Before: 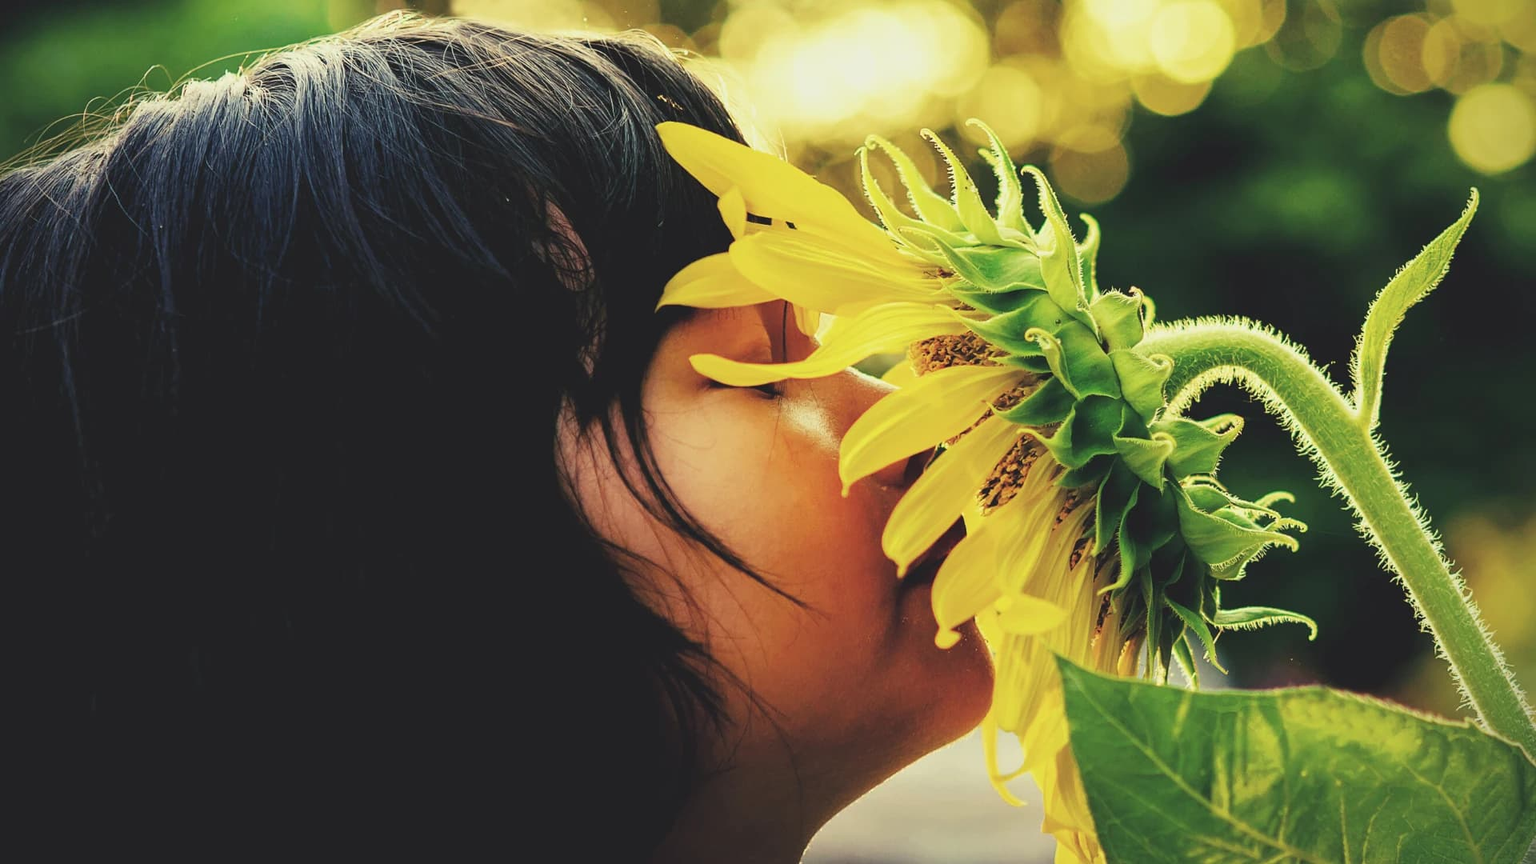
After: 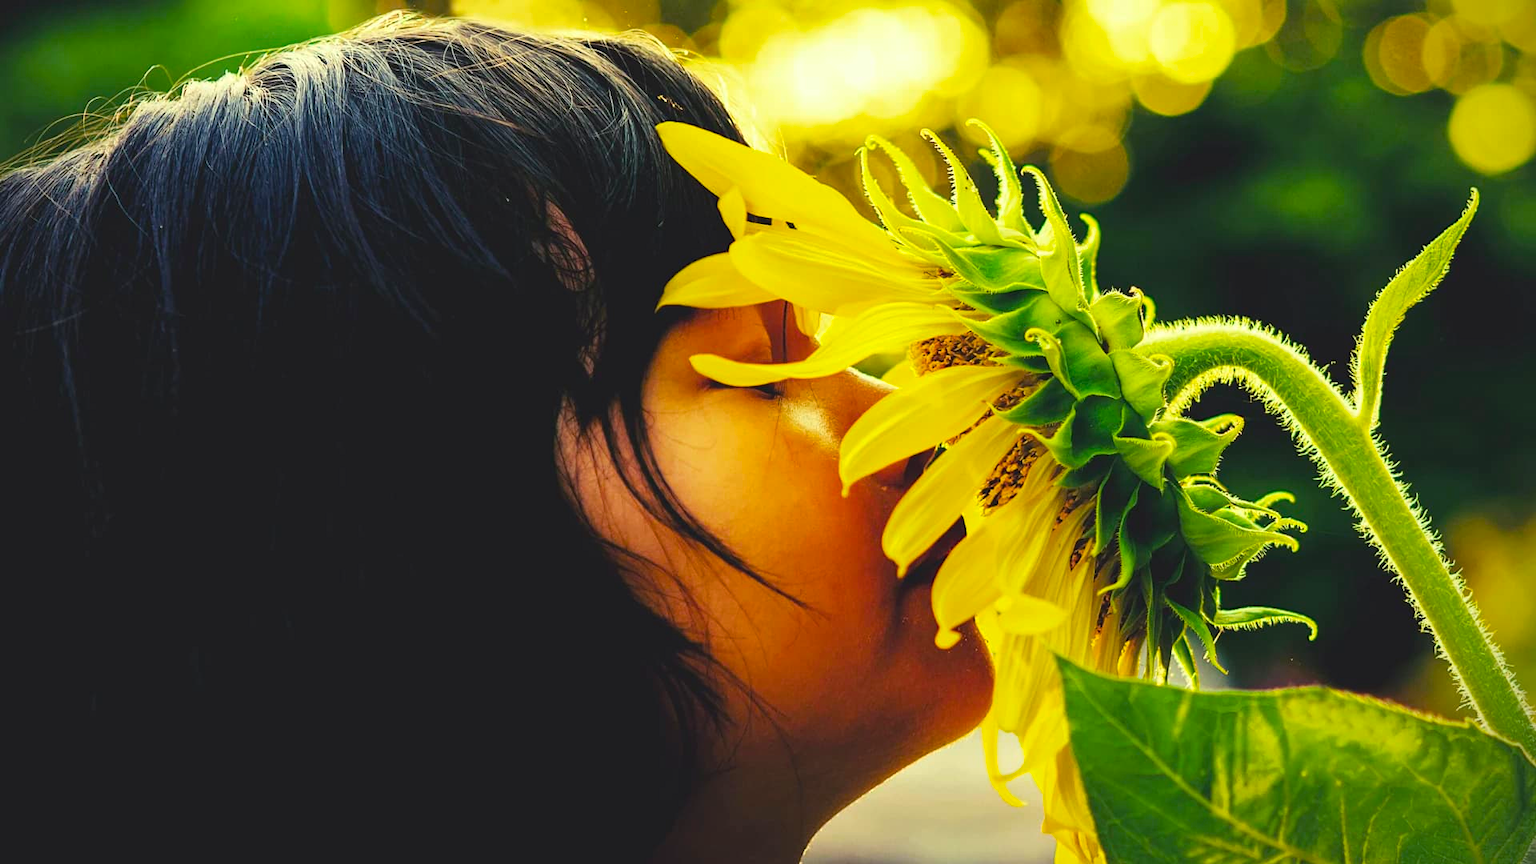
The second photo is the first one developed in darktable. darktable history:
color balance rgb: perceptual saturation grading › global saturation 29.687%, global vibrance 30.422%, contrast 9.537%
